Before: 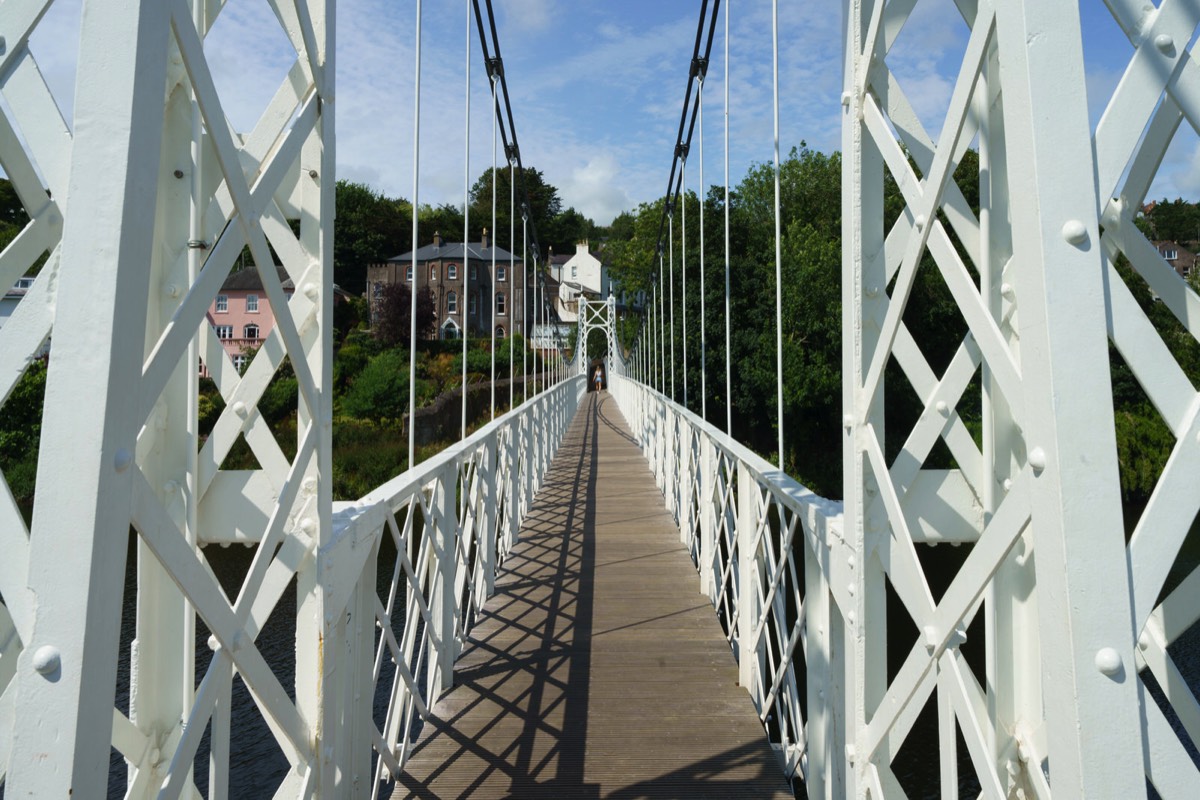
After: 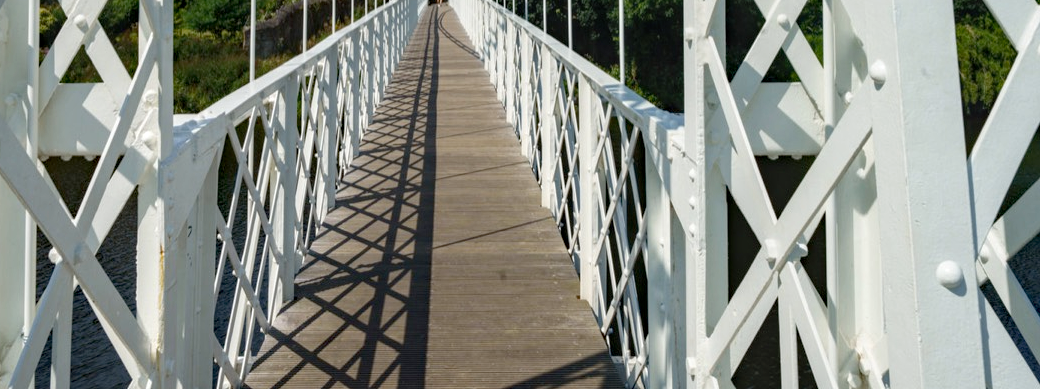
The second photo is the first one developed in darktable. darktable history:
haze removal: adaptive false
local contrast: on, module defaults
crop and rotate: left 13.263%, top 48.449%, bottom 2.879%
